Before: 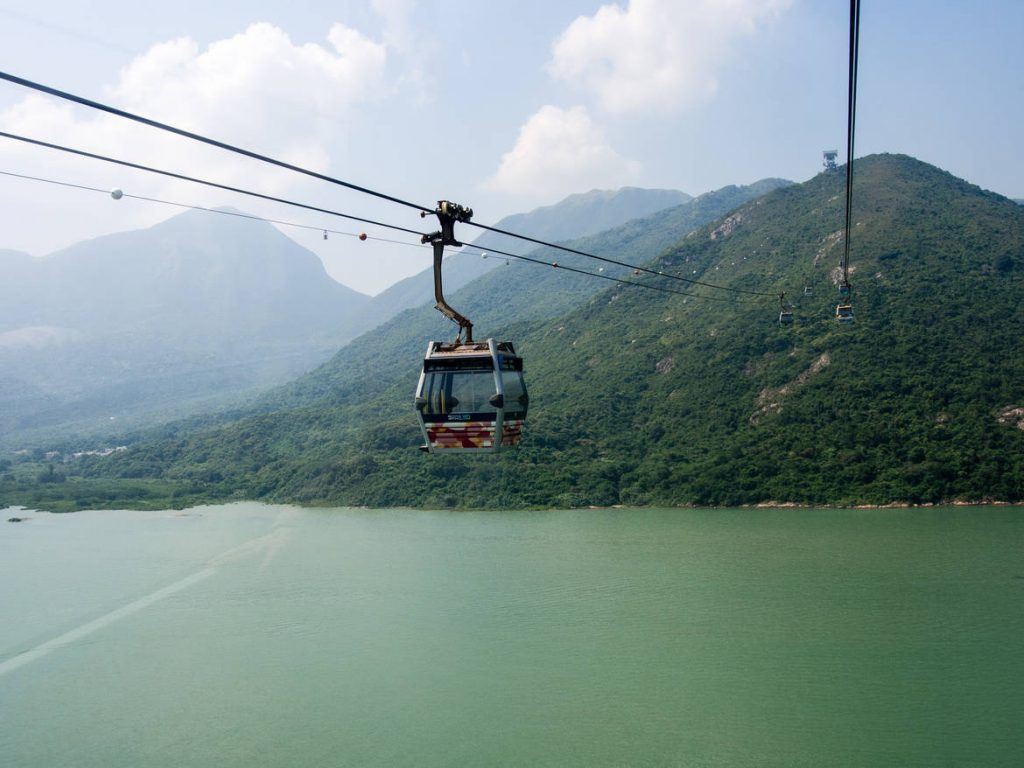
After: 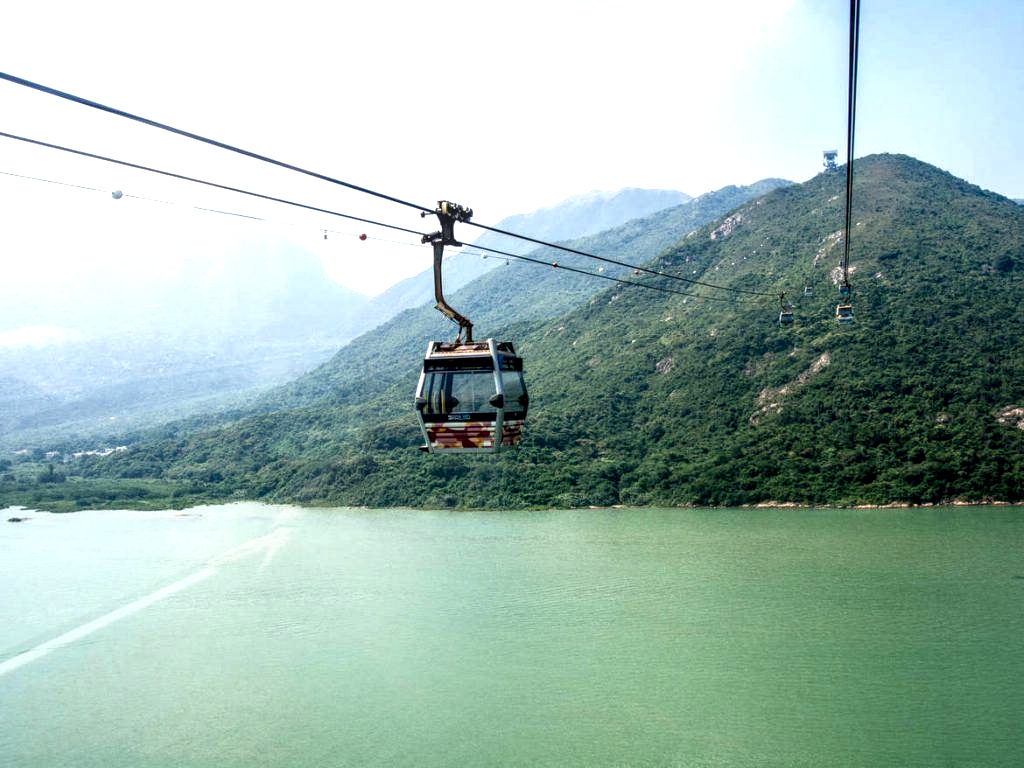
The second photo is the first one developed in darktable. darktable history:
local contrast: detail 150%
levels: levels [0, 0.394, 0.787]
